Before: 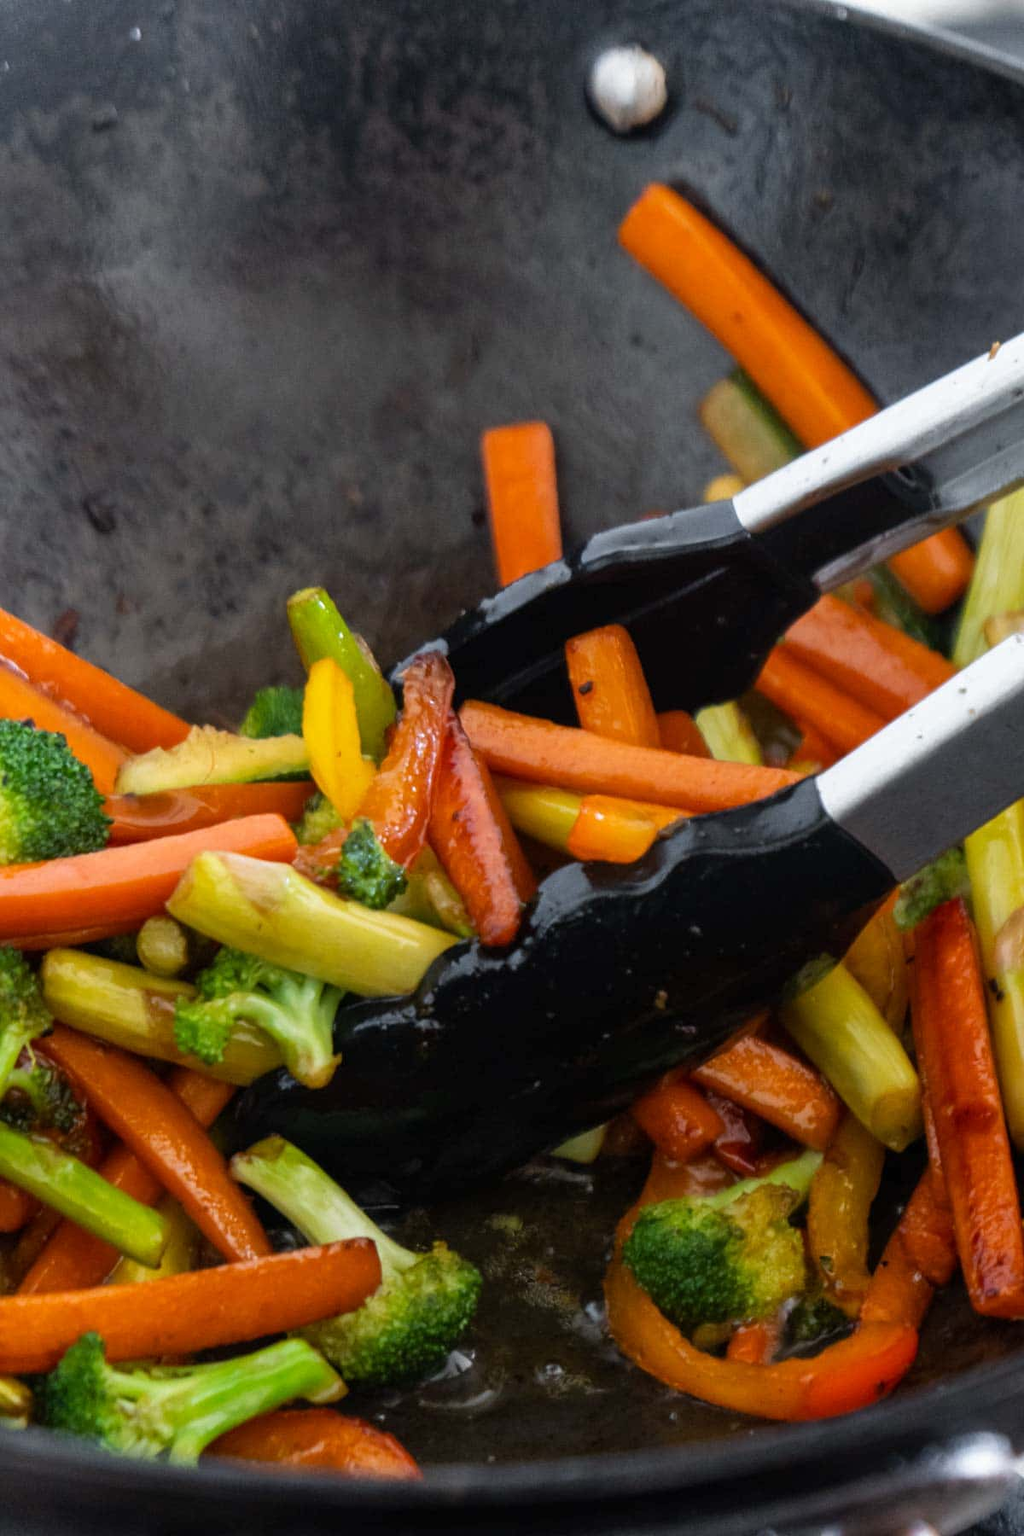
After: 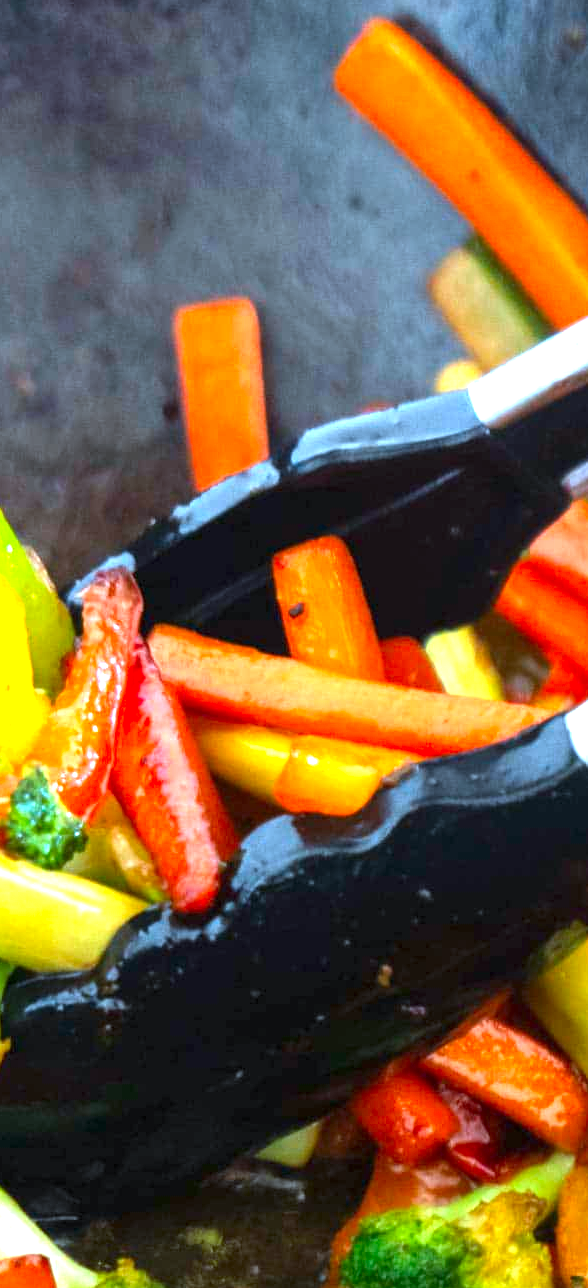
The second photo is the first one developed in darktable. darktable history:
exposure: black level correction 0, exposure 1.521 EV, compensate highlight preservation false
crop: left 32.511%, top 10.935%, right 18.442%, bottom 17.496%
contrast brightness saturation: brightness -0.02, saturation 0.34
color correction: highlights a* -8.75, highlights b* -23.62
